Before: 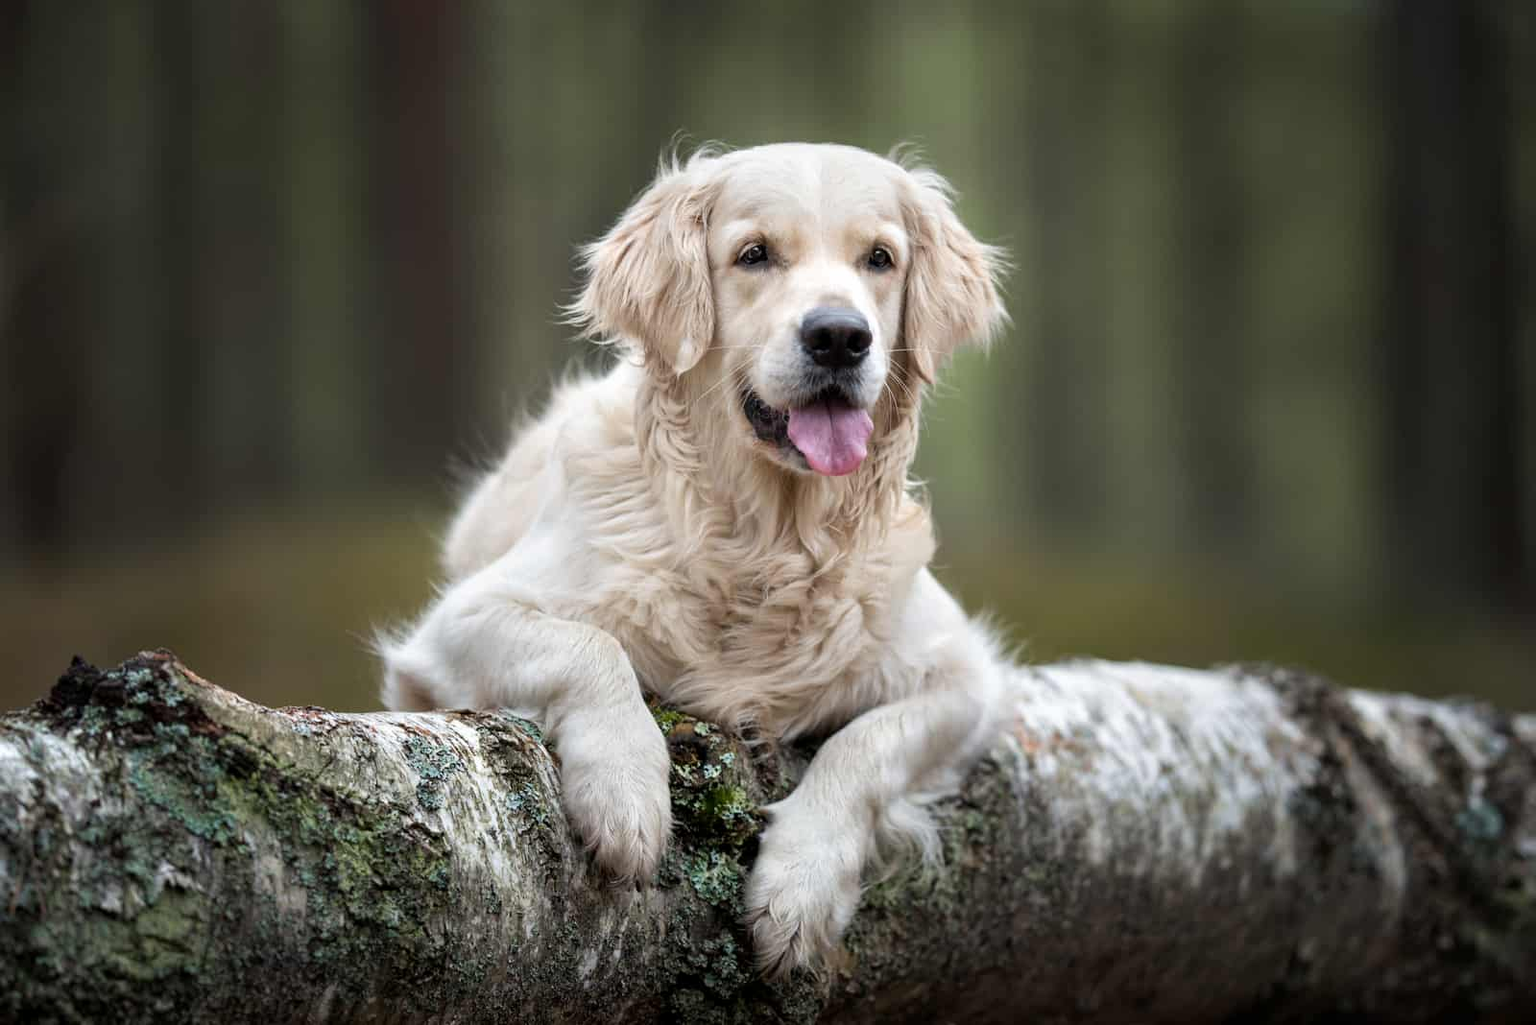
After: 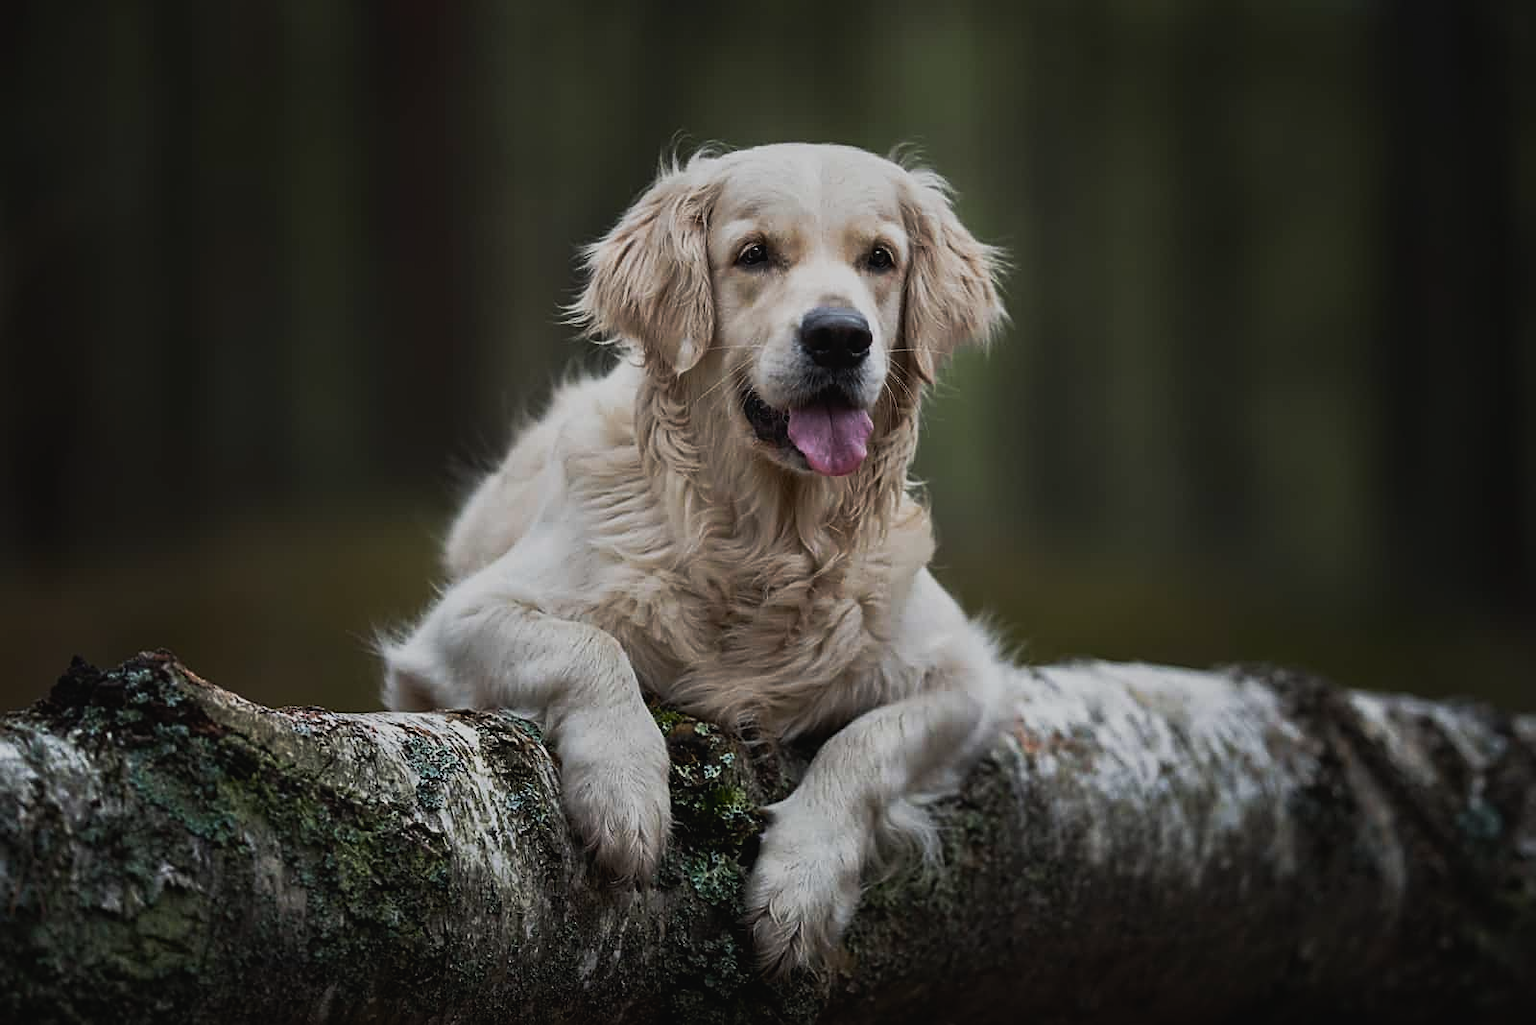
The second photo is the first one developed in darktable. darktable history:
contrast brightness saturation: contrast 0.142
exposure: exposure -1.535 EV, compensate highlight preservation false
tone curve: curves: ch0 [(0, 0.026) (0.172, 0.194) (0.398, 0.437) (0.469, 0.544) (0.612, 0.741) (0.845, 0.926) (1, 0.968)]; ch1 [(0, 0) (0.437, 0.453) (0.472, 0.467) (0.502, 0.502) (0.531, 0.537) (0.574, 0.583) (0.617, 0.64) (0.699, 0.749) (0.859, 0.919) (1, 1)]; ch2 [(0, 0) (0.33, 0.301) (0.421, 0.443) (0.476, 0.502) (0.511, 0.504) (0.553, 0.55) (0.595, 0.586) (0.664, 0.664) (1, 1)], preserve colors none
sharpen: on, module defaults
